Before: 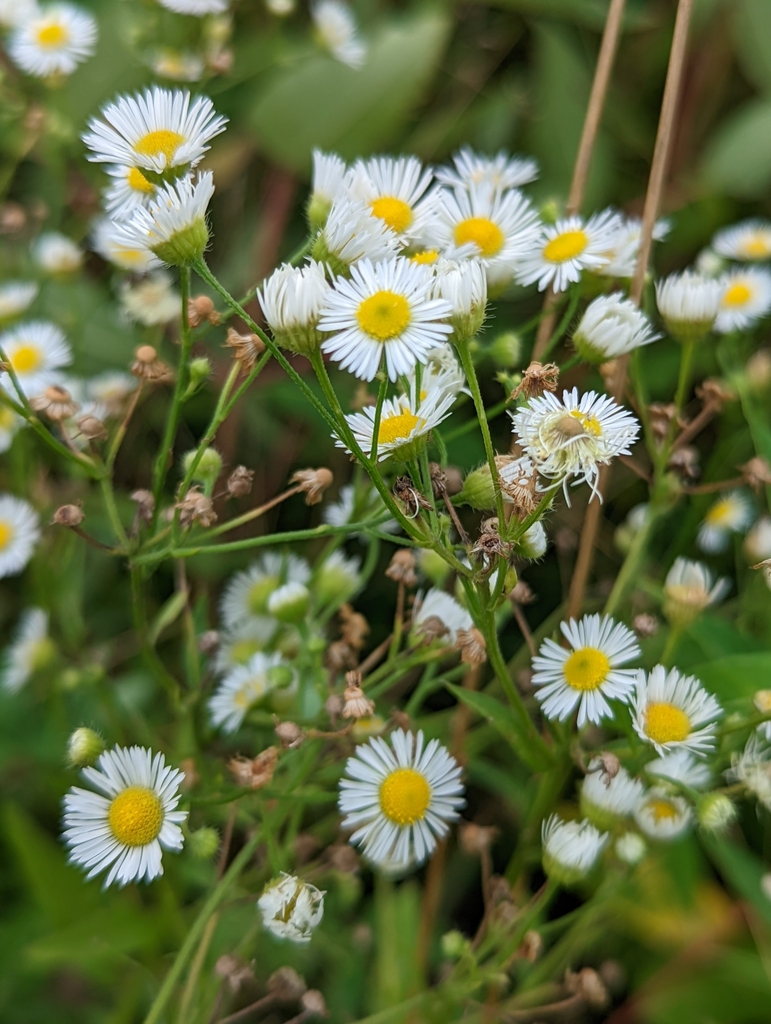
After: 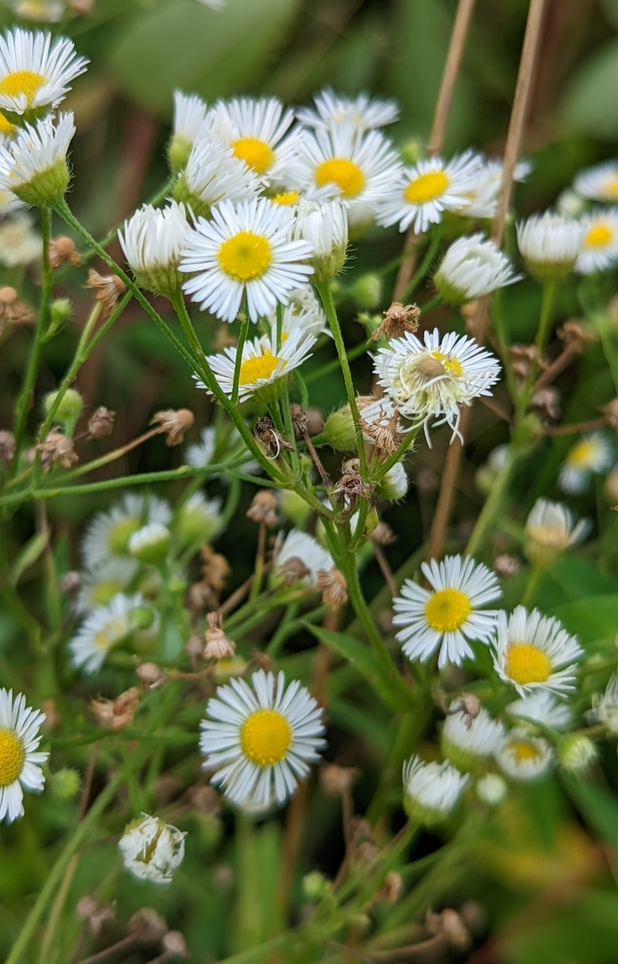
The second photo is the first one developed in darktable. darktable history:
crop and rotate: left 18.081%, top 5.845%, right 1.723%
